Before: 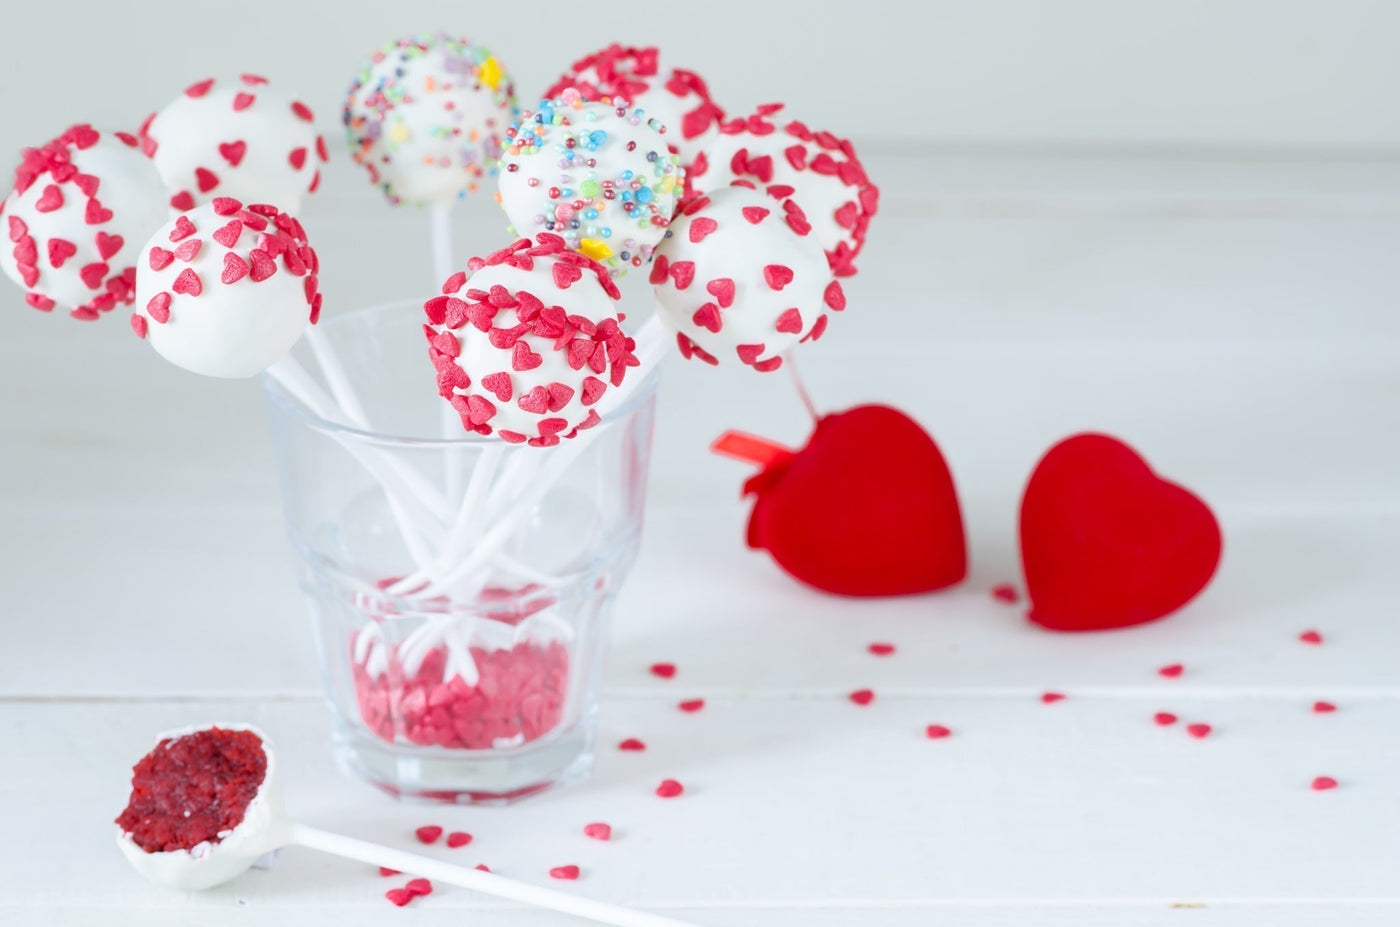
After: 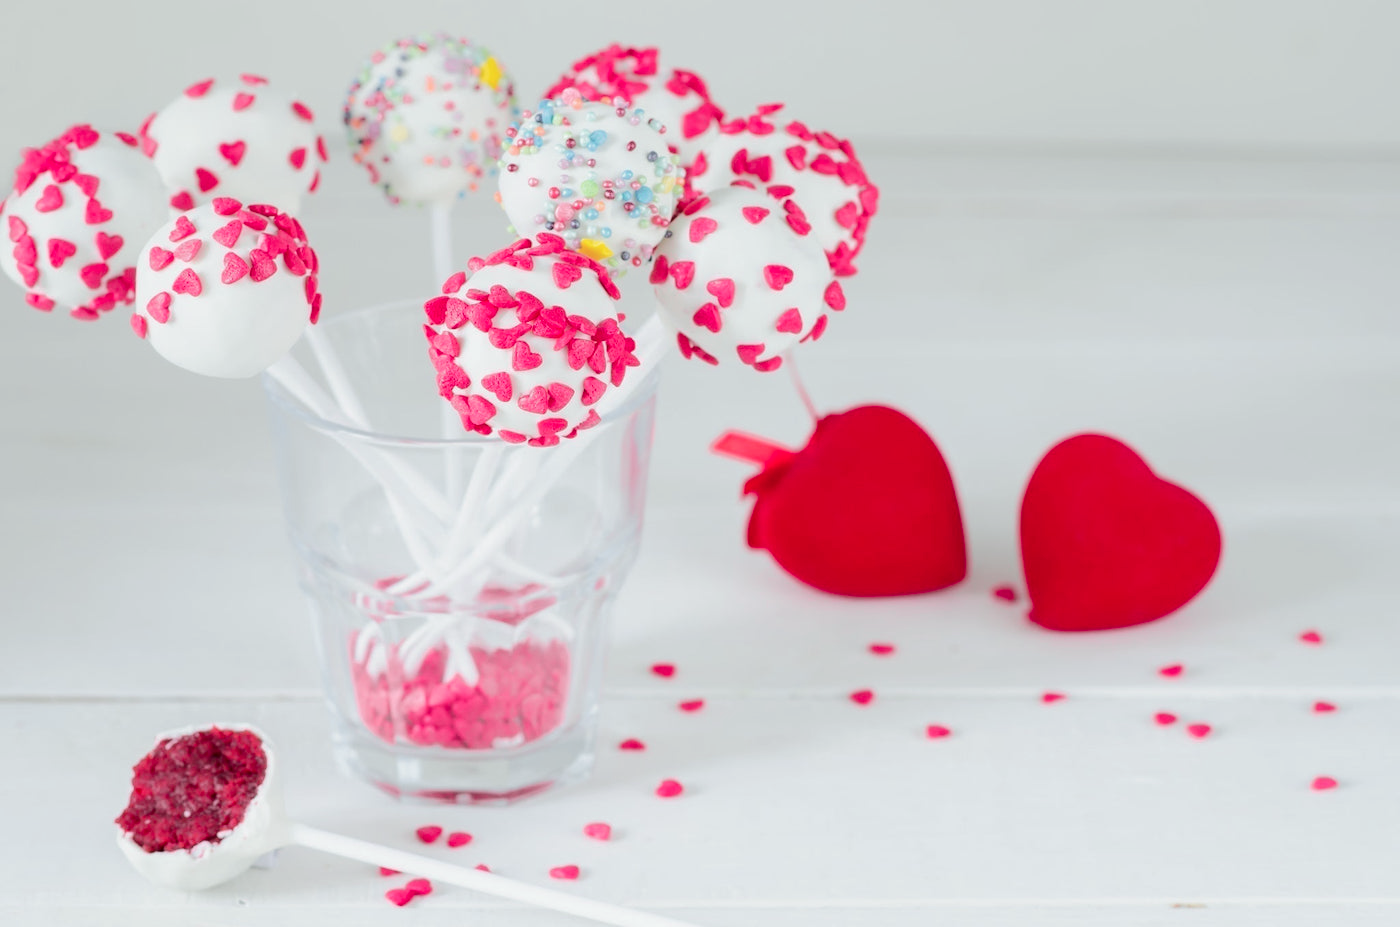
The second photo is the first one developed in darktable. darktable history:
tone curve: curves: ch0 [(0, 0) (0.058, 0.022) (0.265, 0.208) (0.41, 0.417) (0.485, 0.524) (0.638, 0.673) (0.845, 0.828) (0.994, 0.964)]; ch1 [(0, 0) (0.136, 0.146) (0.317, 0.34) (0.382, 0.408) (0.469, 0.482) (0.498, 0.497) (0.557, 0.573) (0.644, 0.643) (0.725, 0.765) (1, 1)]; ch2 [(0, 0) (0.352, 0.403) (0.45, 0.469) (0.502, 0.504) (0.54, 0.524) (0.592, 0.566) (0.638, 0.599) (1, 1)], color space Lab, independent channels, preserve colors none
